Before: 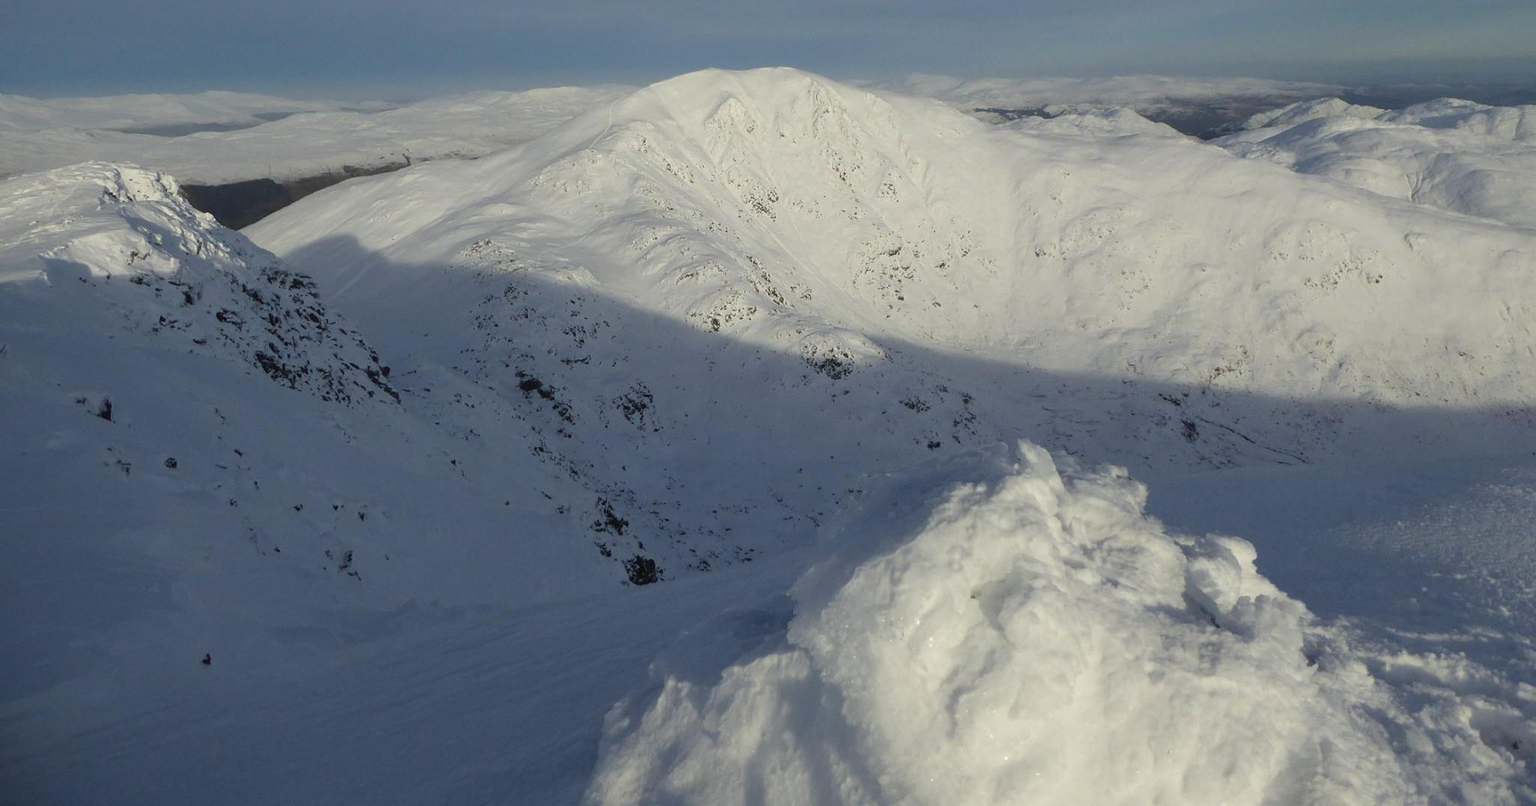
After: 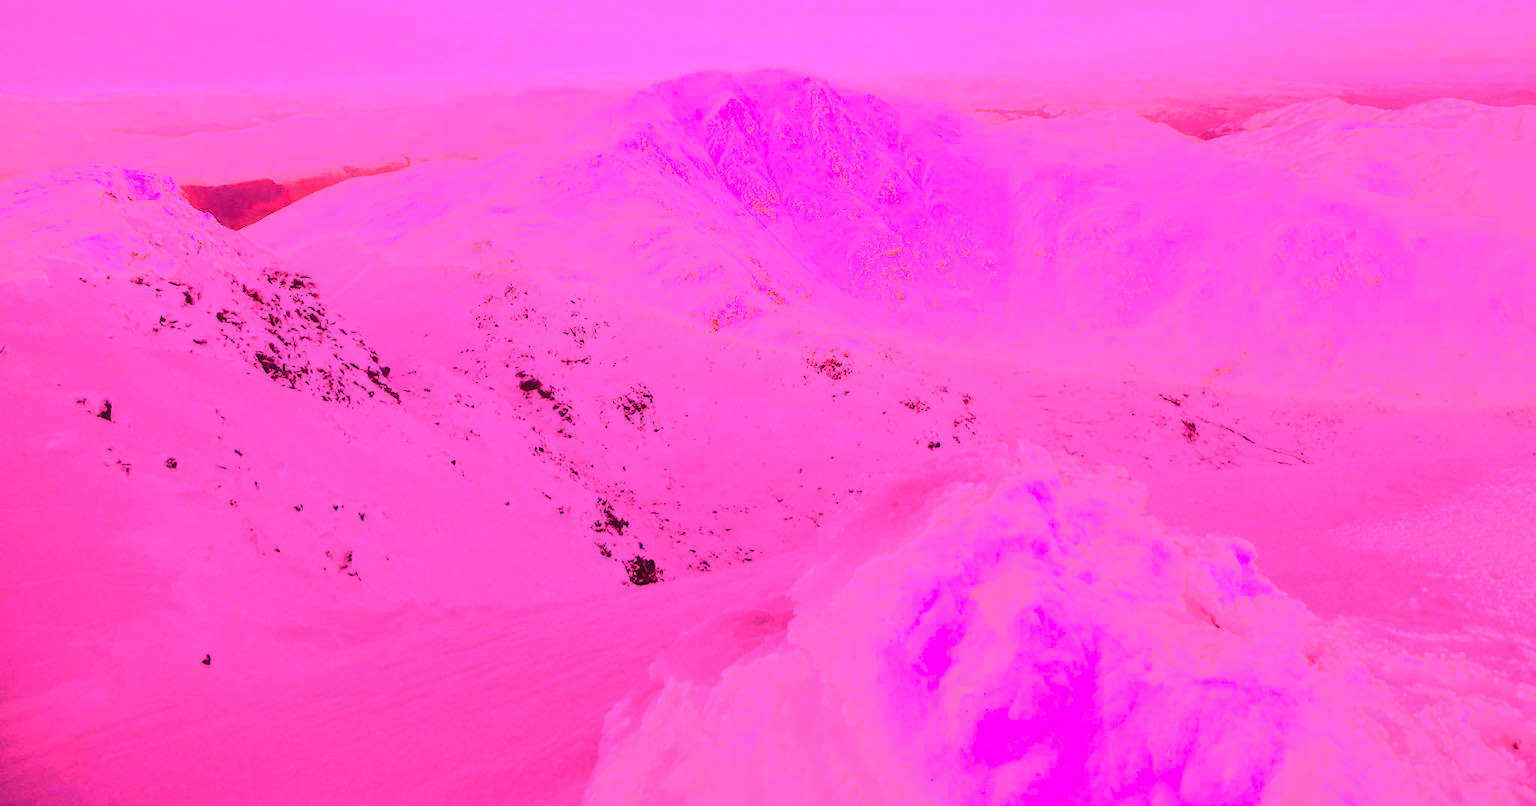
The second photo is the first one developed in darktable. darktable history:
white balance: red 4.26, blue 1.802
tone curve: curves: ch0 [(0, 0) (0.071, 0.058) (0.266, 0.268) (0.498, 0.542) (0.766, 0.807) (1, 0.983)]; ch1 [(0, 0) (0.346, 0.307) (0.408, 0.387) (0.463, 0.465) (0.482, 0.493) (0.502, 0.499) (0.517, 0.505) (0.55, 0.554) (0.597, 0.61) (0.651, 0.698) (1, 1)]; ch2 [(0, 0) (0.346, 0.34) (0.434, 0.46) (0.485, 0.494) (0.5, 0.498) (0.509, 0.517) (0.526, 0.539) (0.583, 0.603) (0.625, 0.659) (1, 1)], color space Lab, independent channels, preserve colors none
